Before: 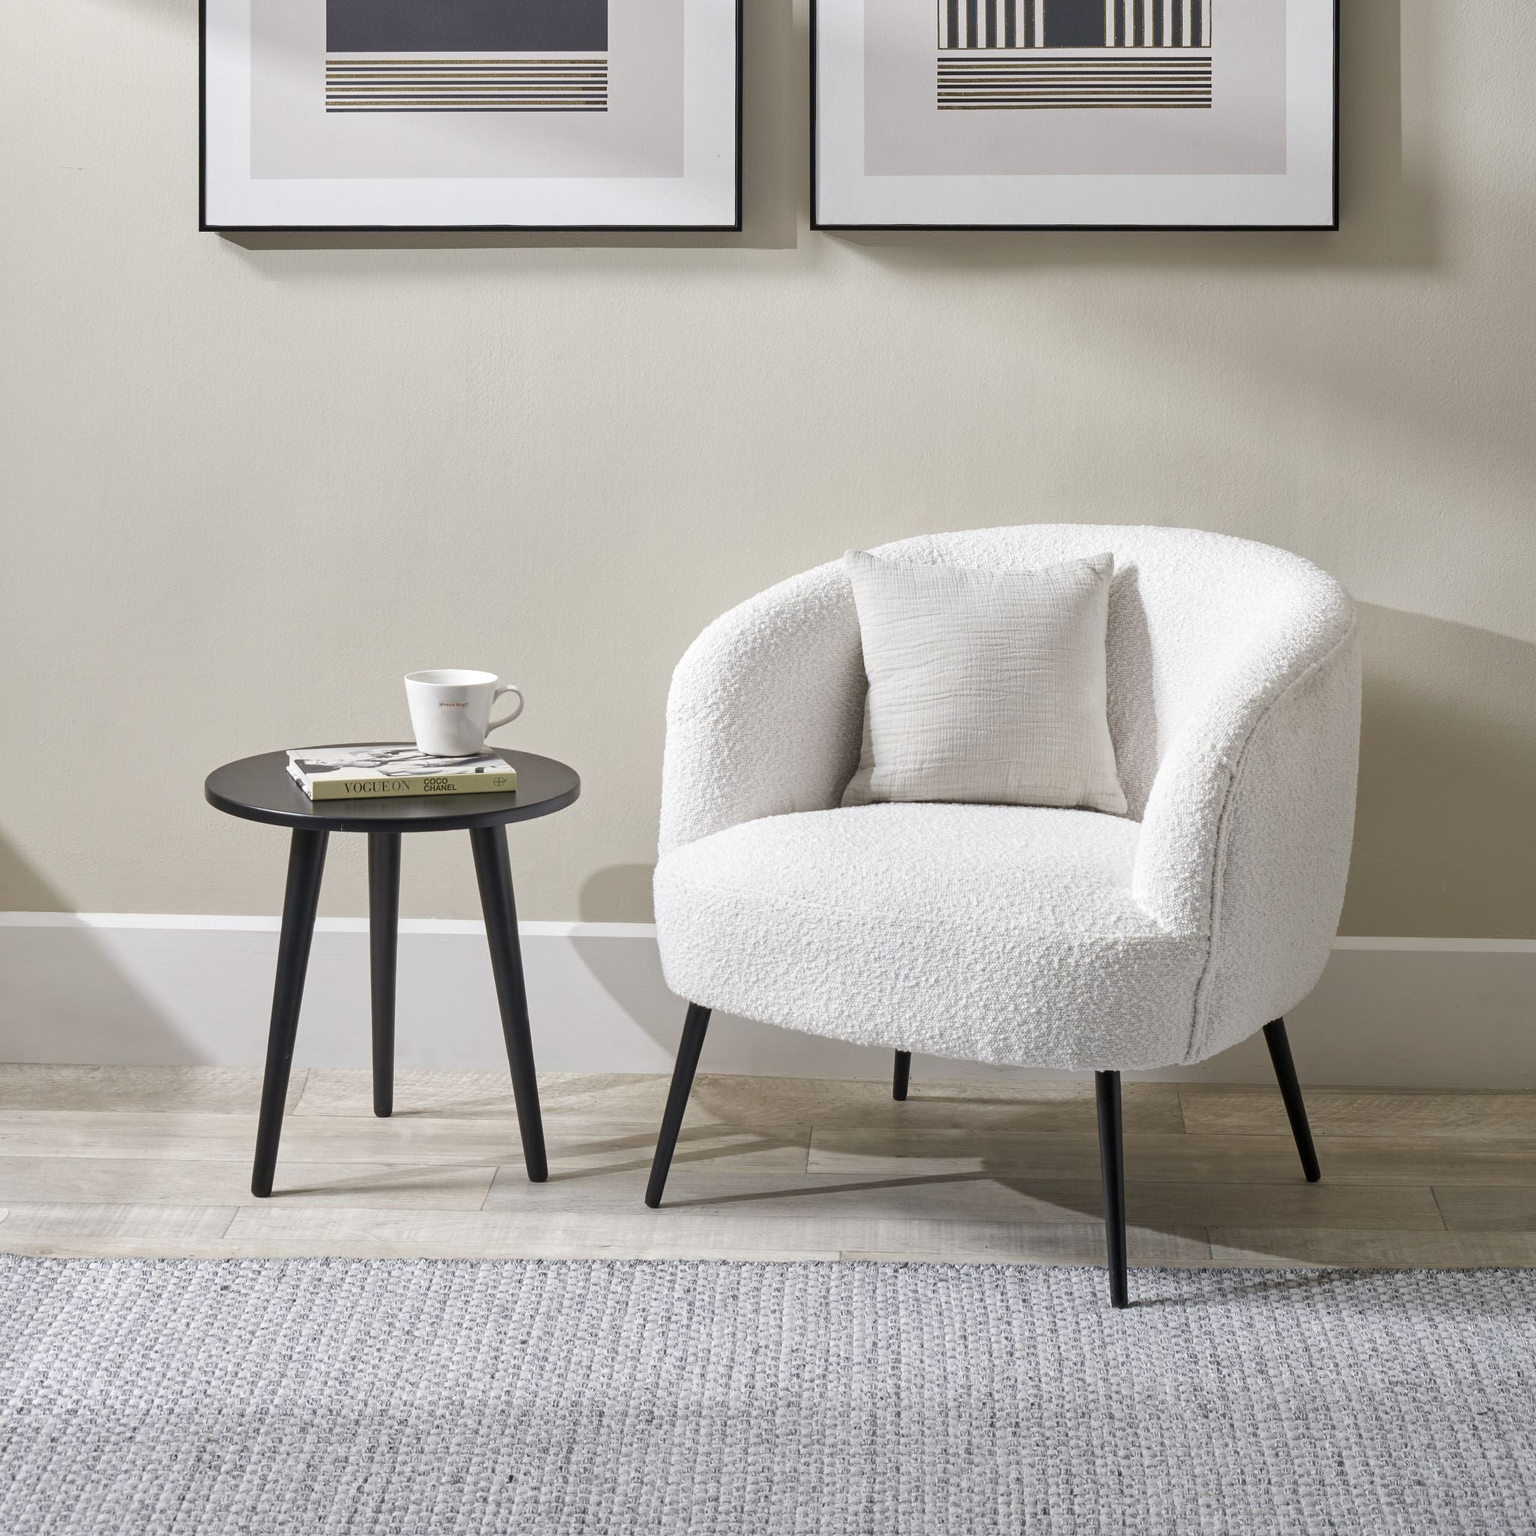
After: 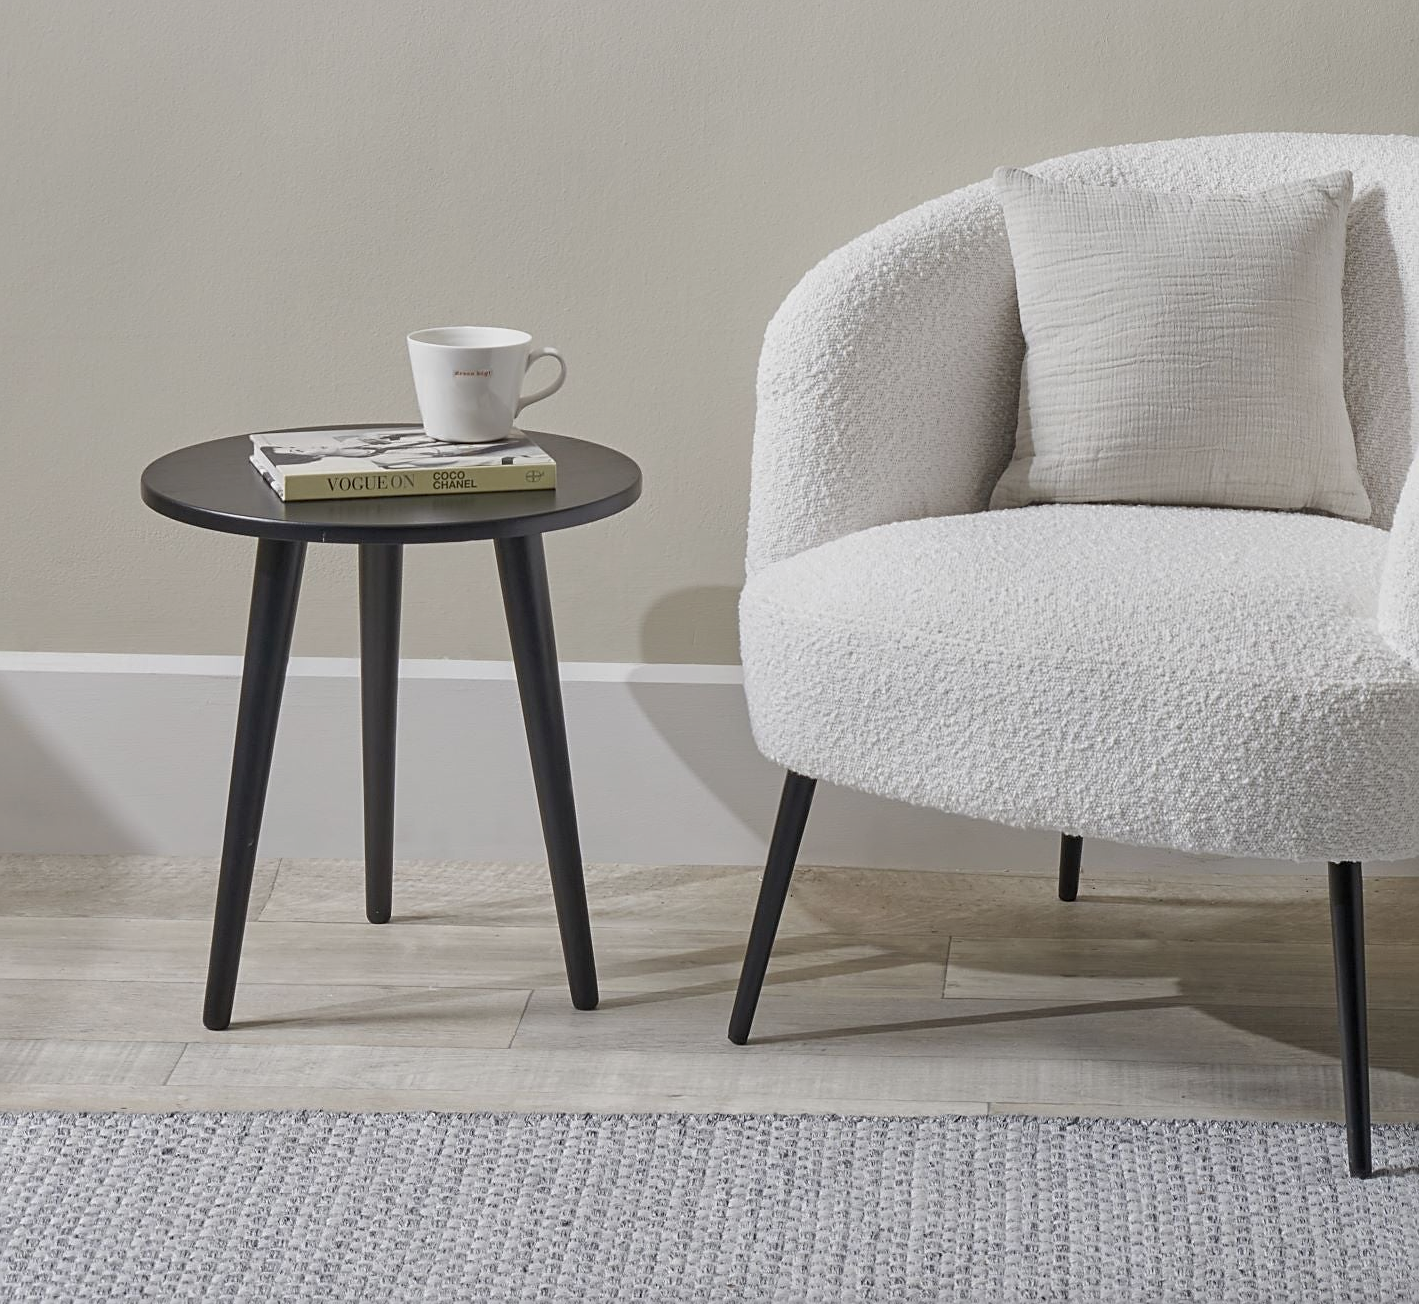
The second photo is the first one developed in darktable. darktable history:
sharpen: on, module defaults
crop: left 6.488%, top 27.668%, right 24.183%, bottom 8.656%
tone equalizer: -8 EV 0.25 EV, -7 EV 0.417 EV, -6 EV 0.417 EV, -5 EV 0.25 EV, -3 EV -0.25 EV, -2 EV -0.417 EV, -1 EV -0.417 EV, +0 EV -0.25 EV, edges refinement/feathering 500, mask exposure compensation -1.57 EV, preserve details guided filter
